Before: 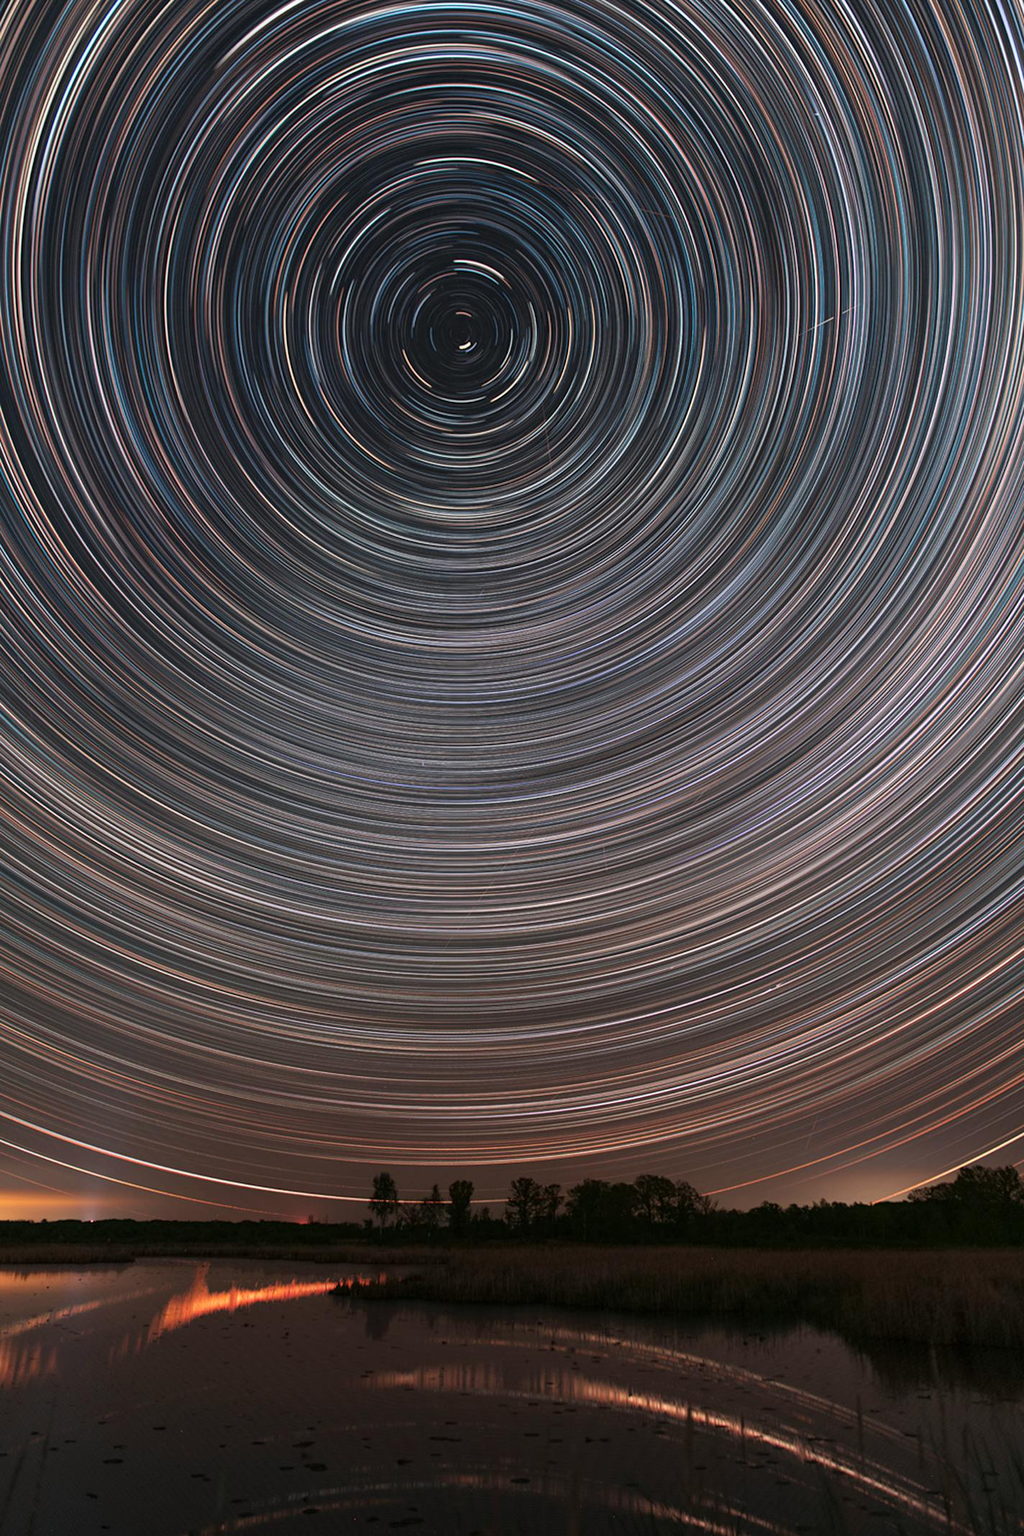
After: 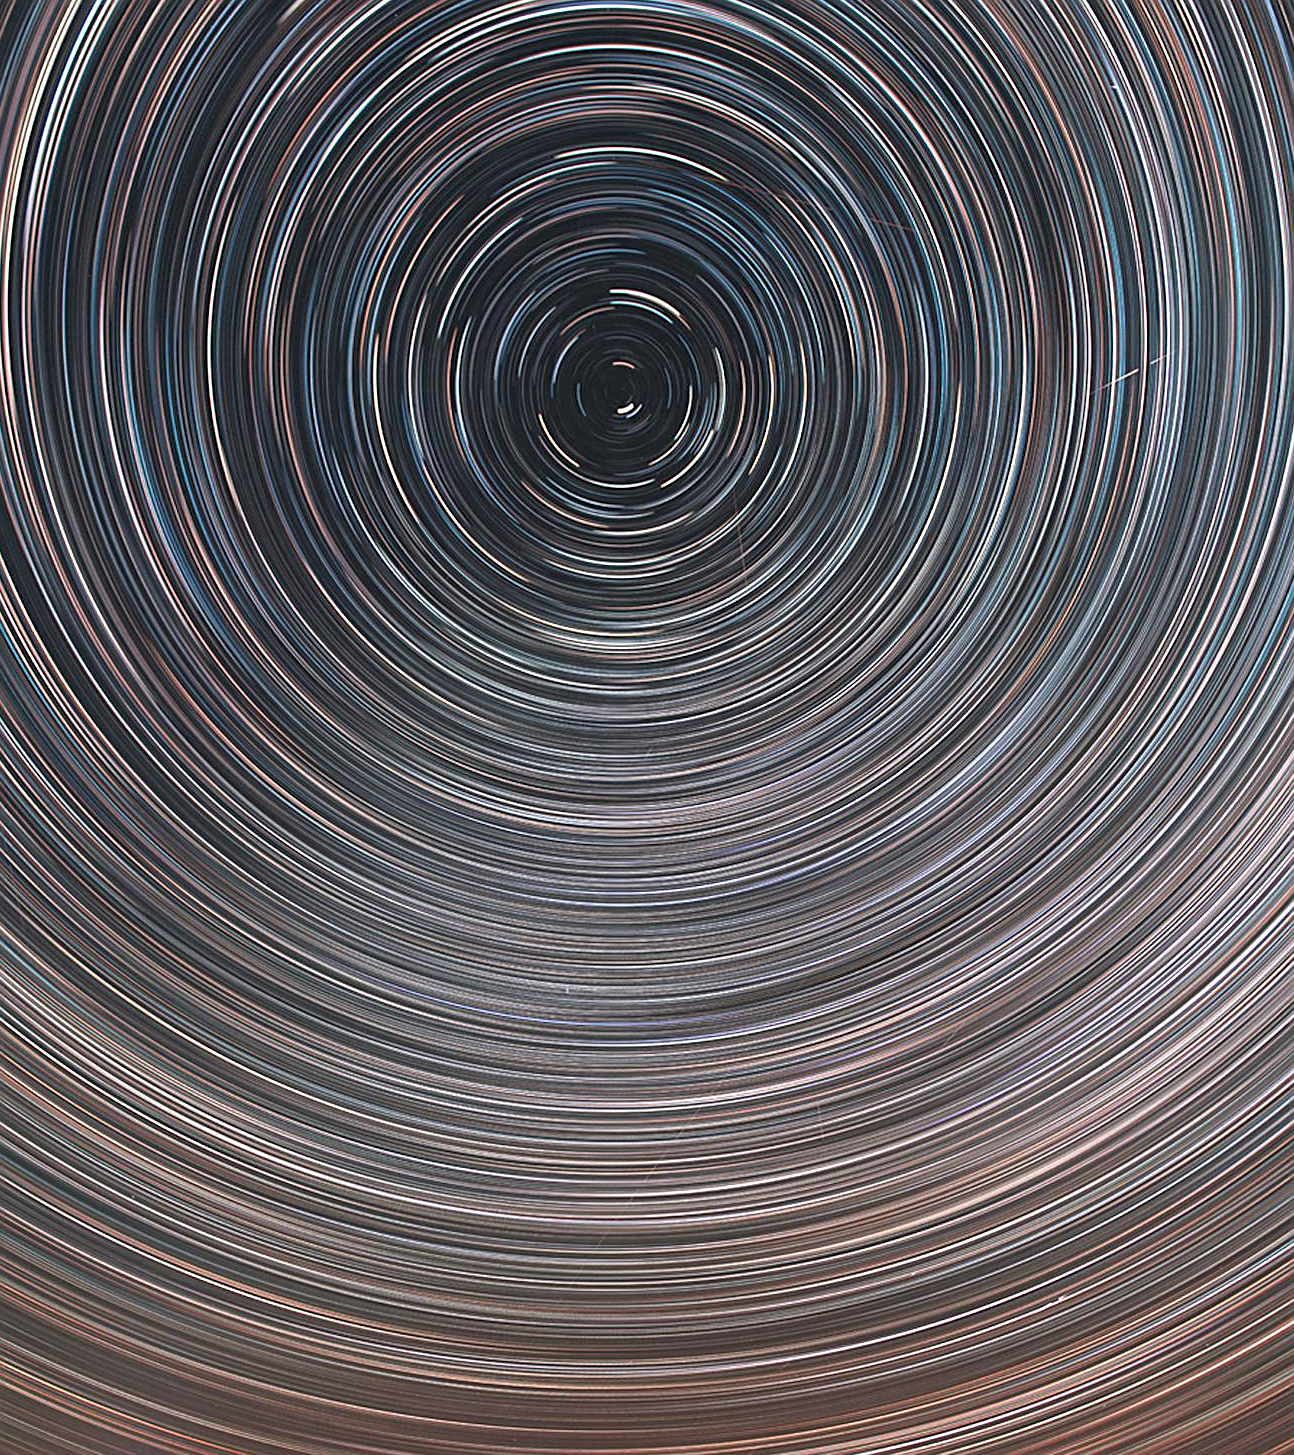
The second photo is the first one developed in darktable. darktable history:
exposure: black level correction 0, exposure 0.588 EV, compensate highlight preservation false
crop: left 1.52%, top 3.405%, right 7.552%, bottom 28.449%
sharpen: on, module defaults
